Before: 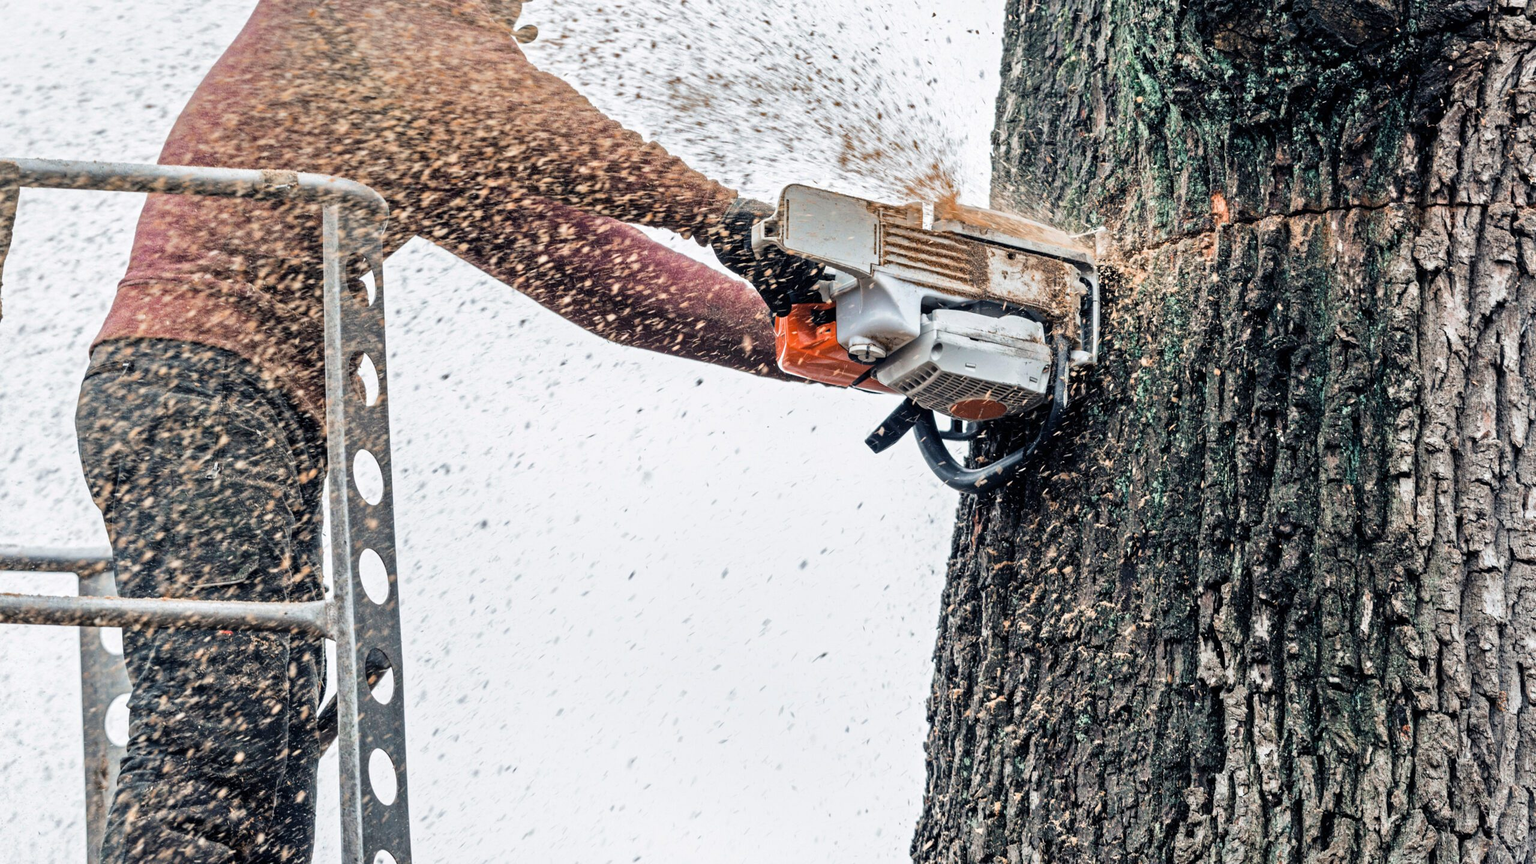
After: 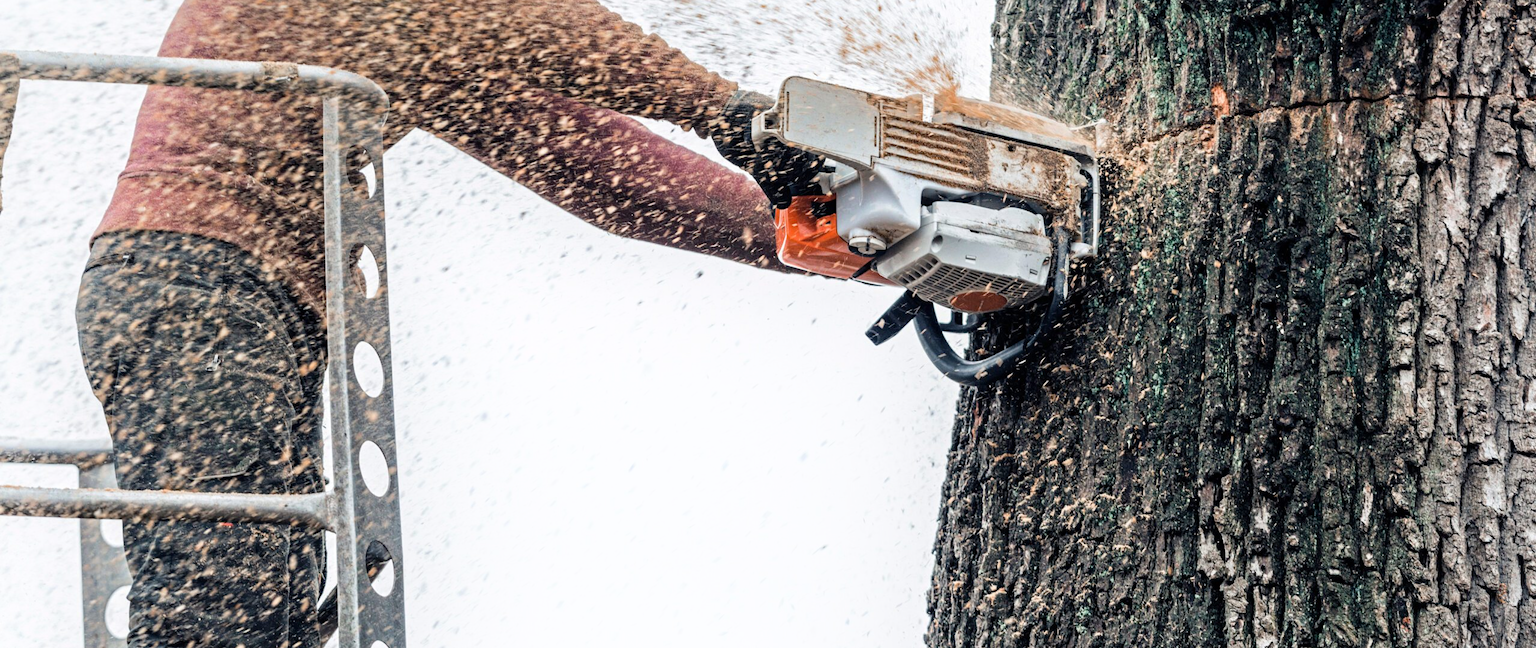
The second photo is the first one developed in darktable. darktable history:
crop and rotate: top 12.5%, bottom 12.5%
shadows and highlights: shadows -40.15, highlights 62.88, soften with gaussian
